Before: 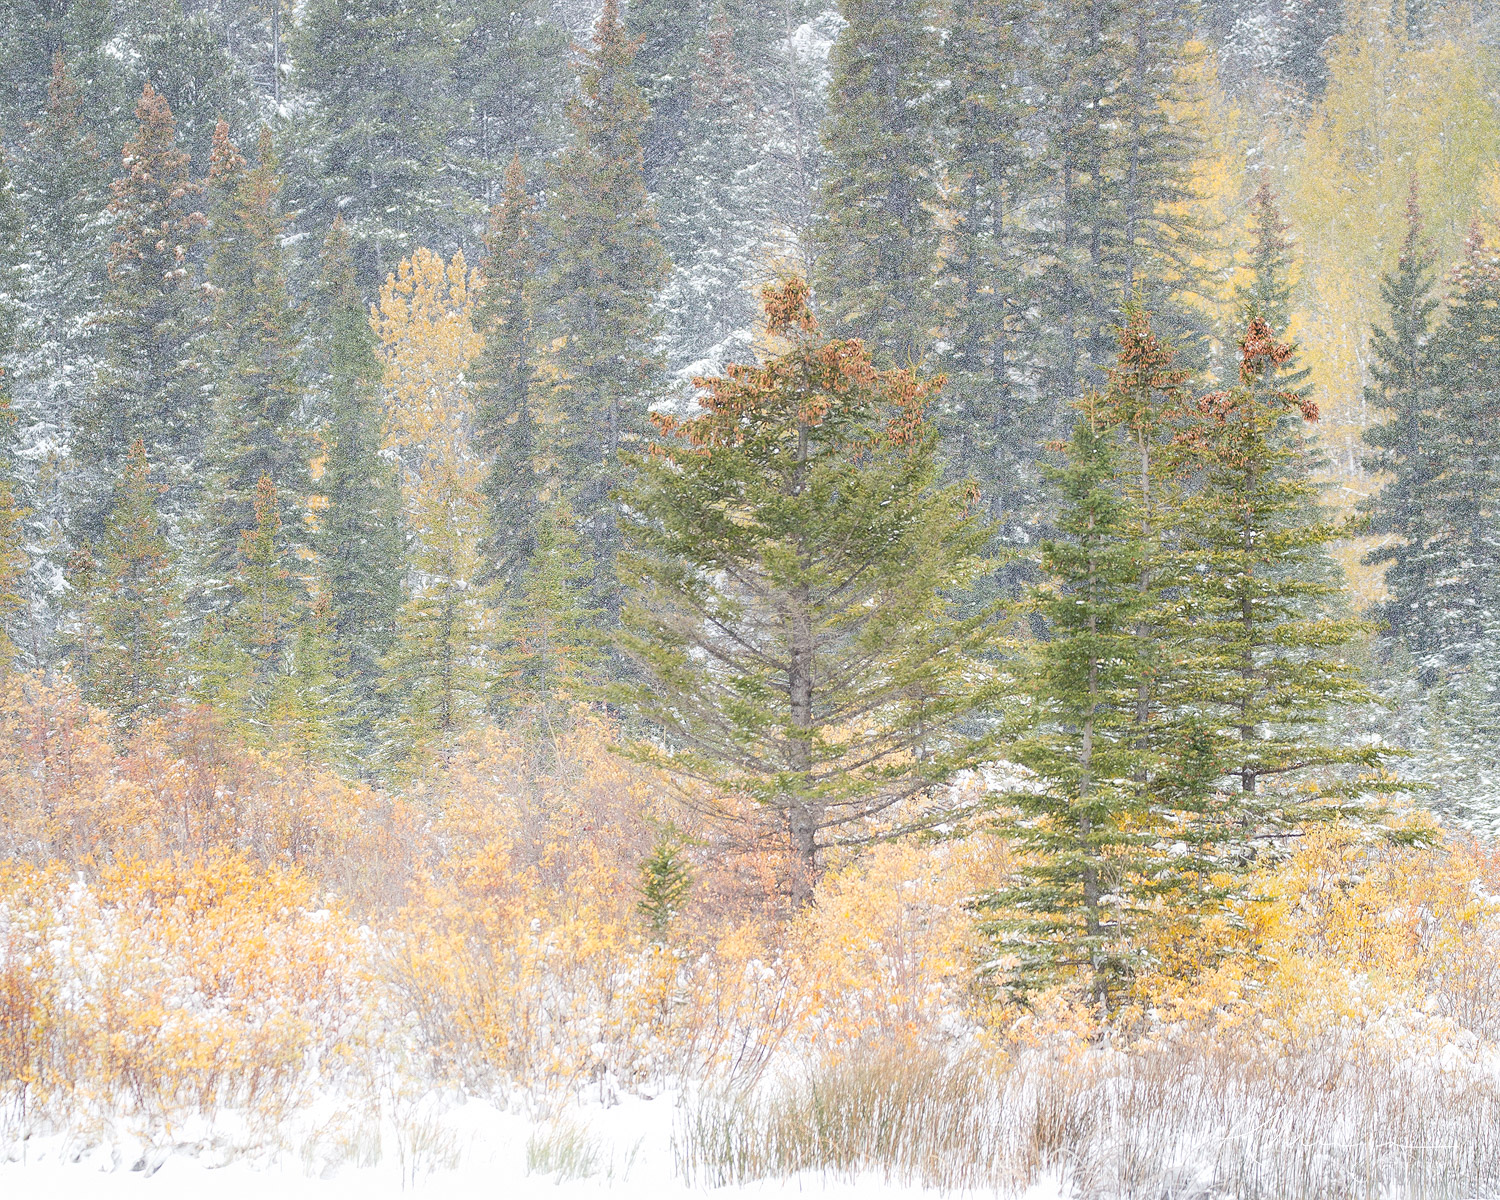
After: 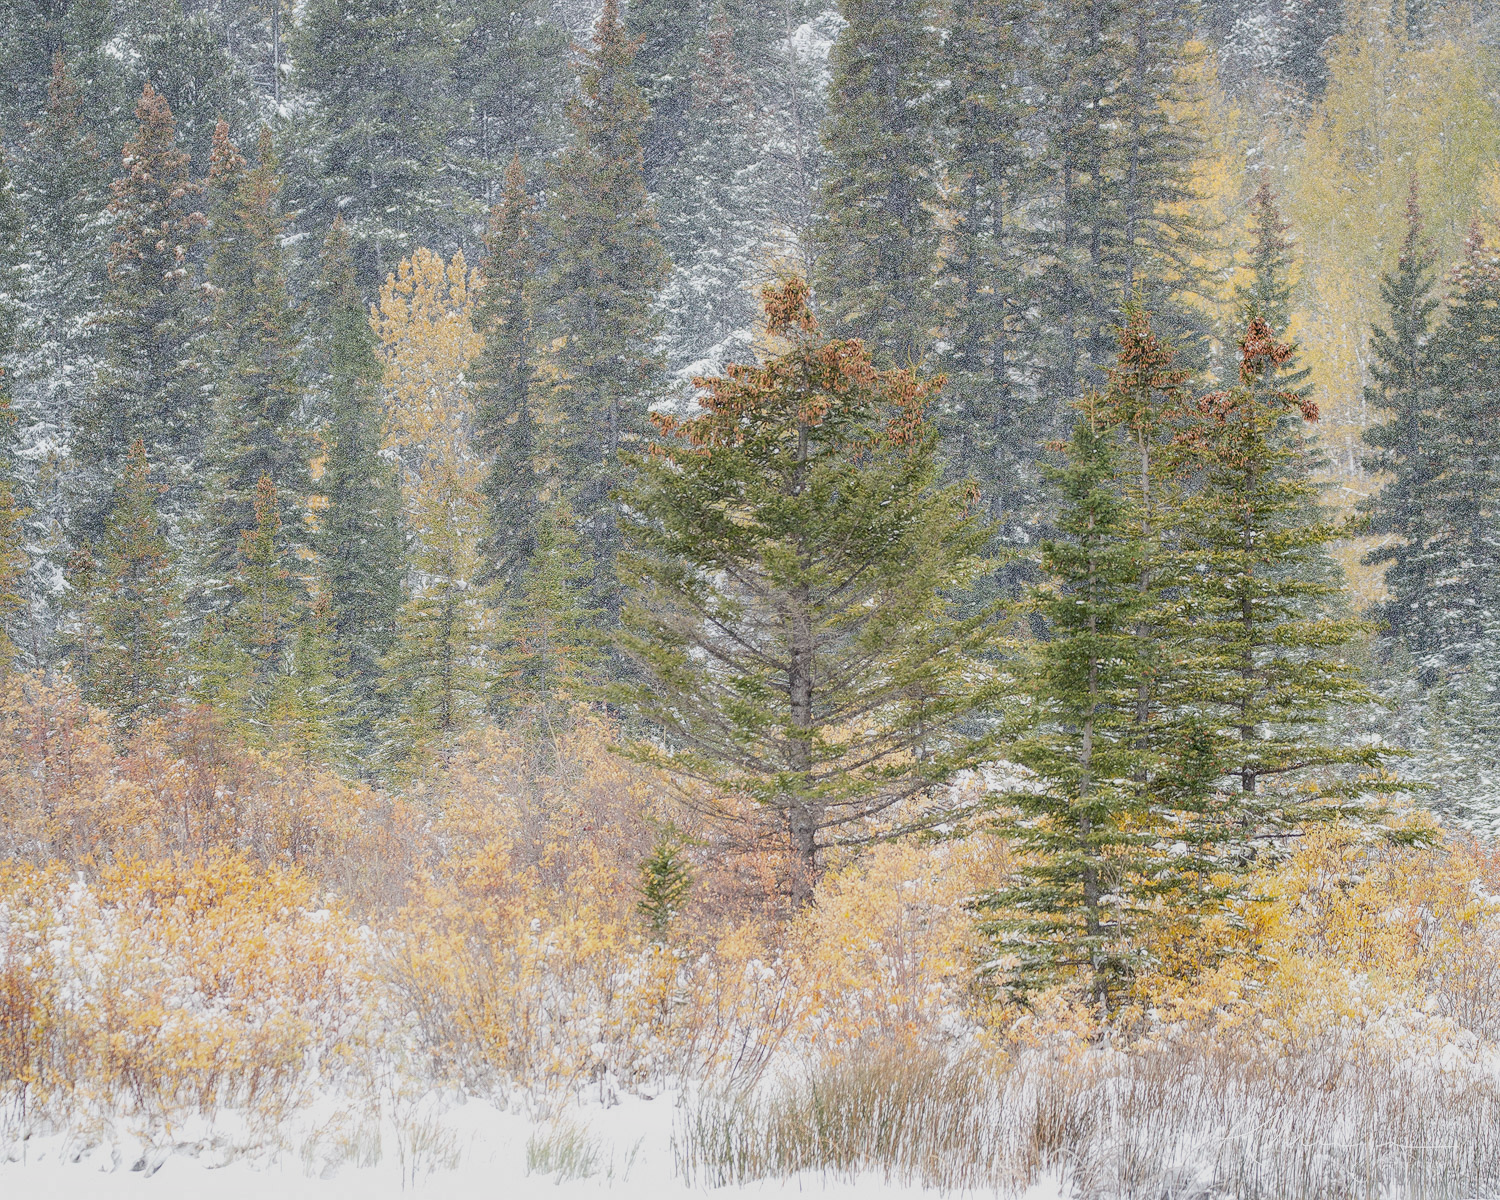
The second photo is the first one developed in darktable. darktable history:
exposure: black level correction 0.001, exposure 0.498 EV, compensate exposure bias true, compensate highlight preservation false
local contrast: detail 130%
